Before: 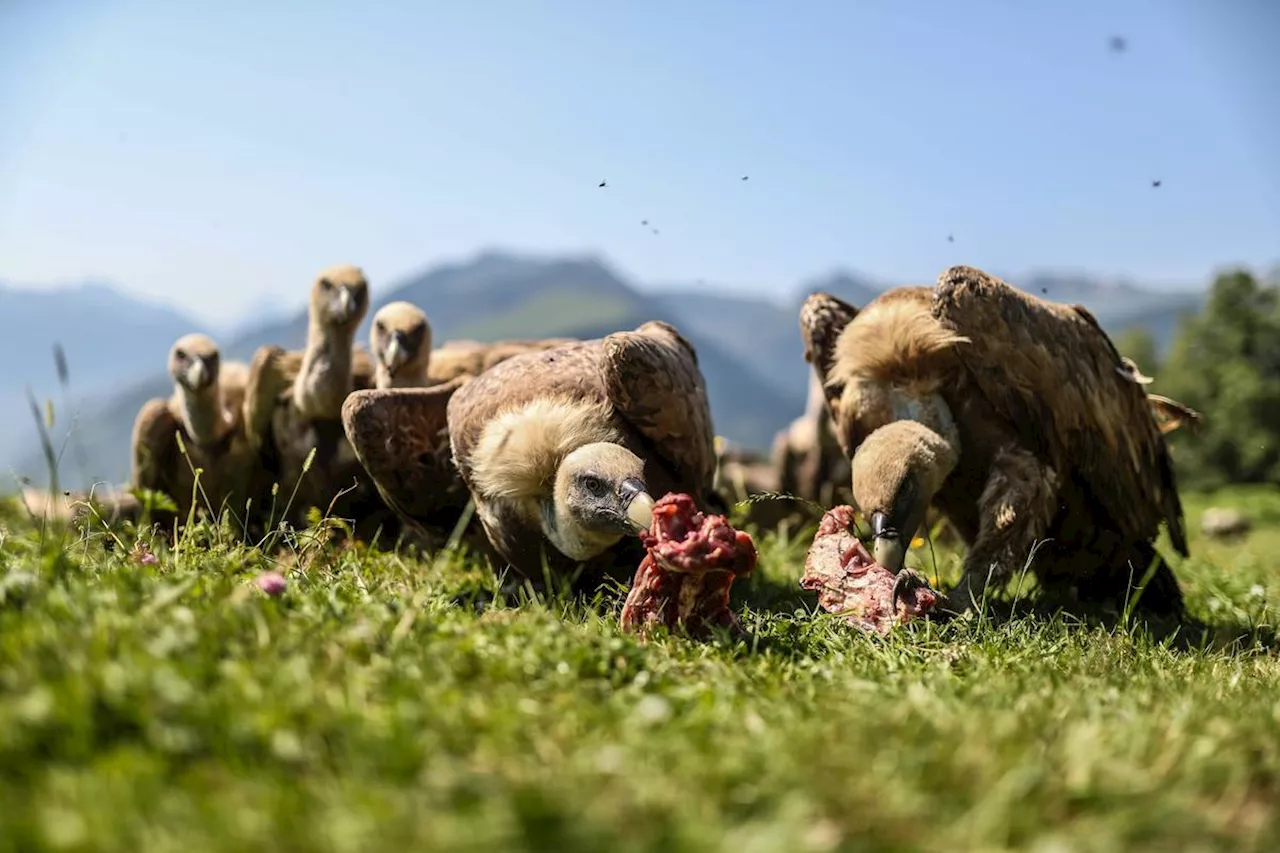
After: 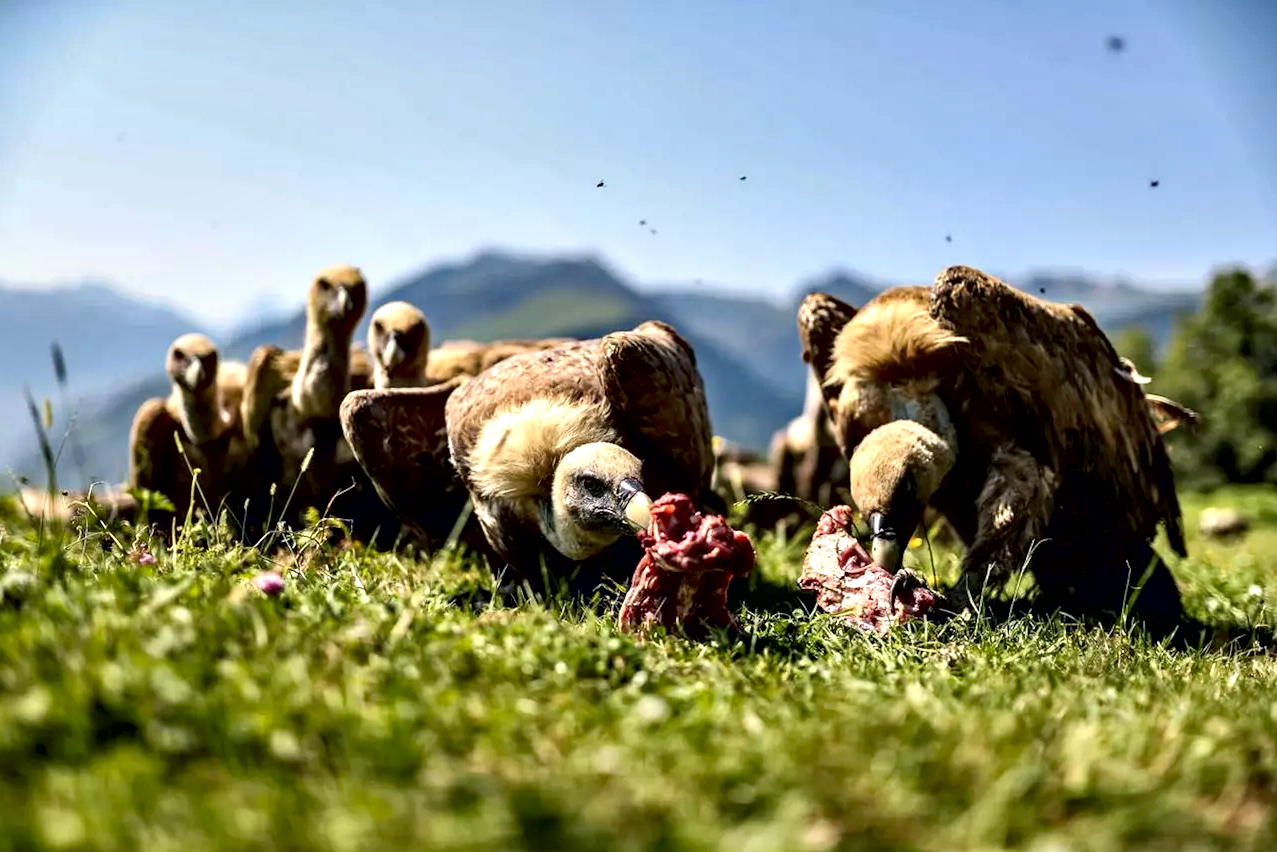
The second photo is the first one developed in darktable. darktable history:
contrast equalizer: octaves 7, y [[0.6 ×6], [0.55 ×6], [0 ×6], [0 ×6], [0 ×6]]
crop: left 0.183%
haze removal: strength 0.296, distance 0.245, adaptive false
